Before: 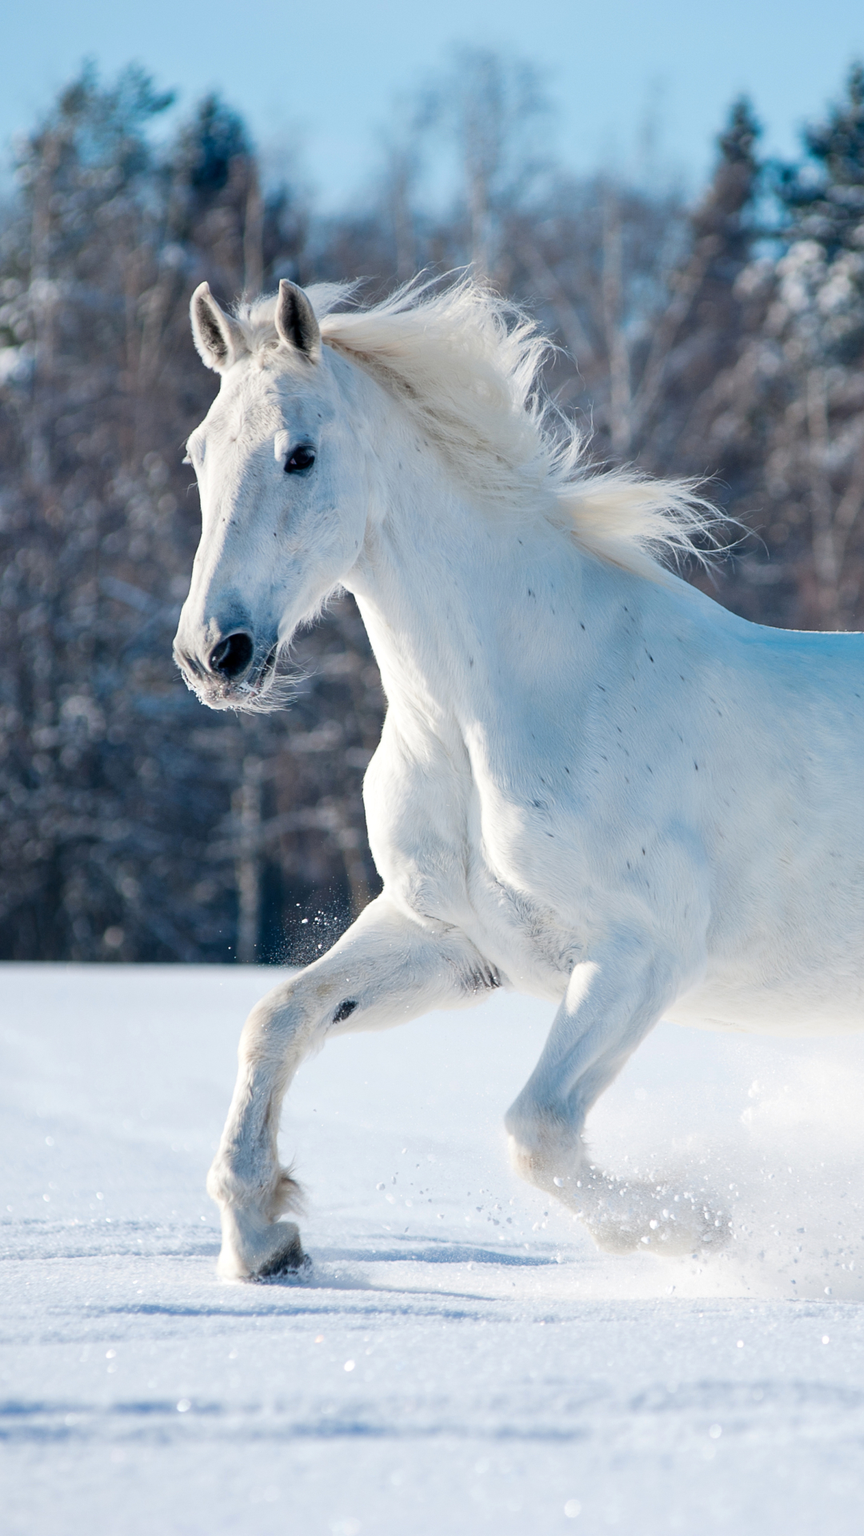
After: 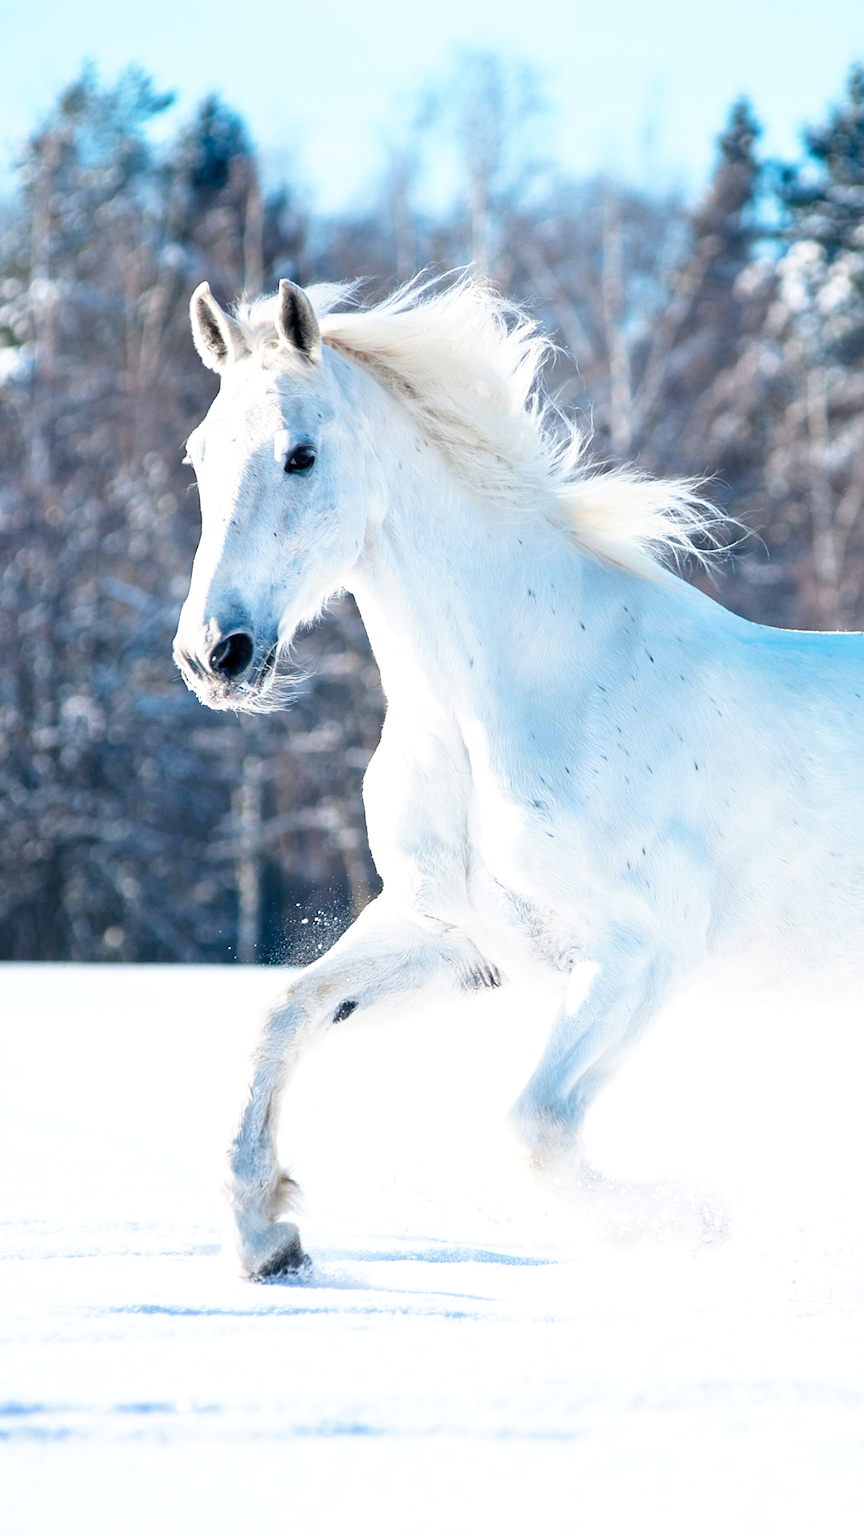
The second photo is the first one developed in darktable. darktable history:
exposure: black level correction 0, exposure 0.498 EV, compensate highlight preservation false
base curve: curves: ch0 [(0, 0) (0.688, 0.865) (1, 1)], preserve colors none
